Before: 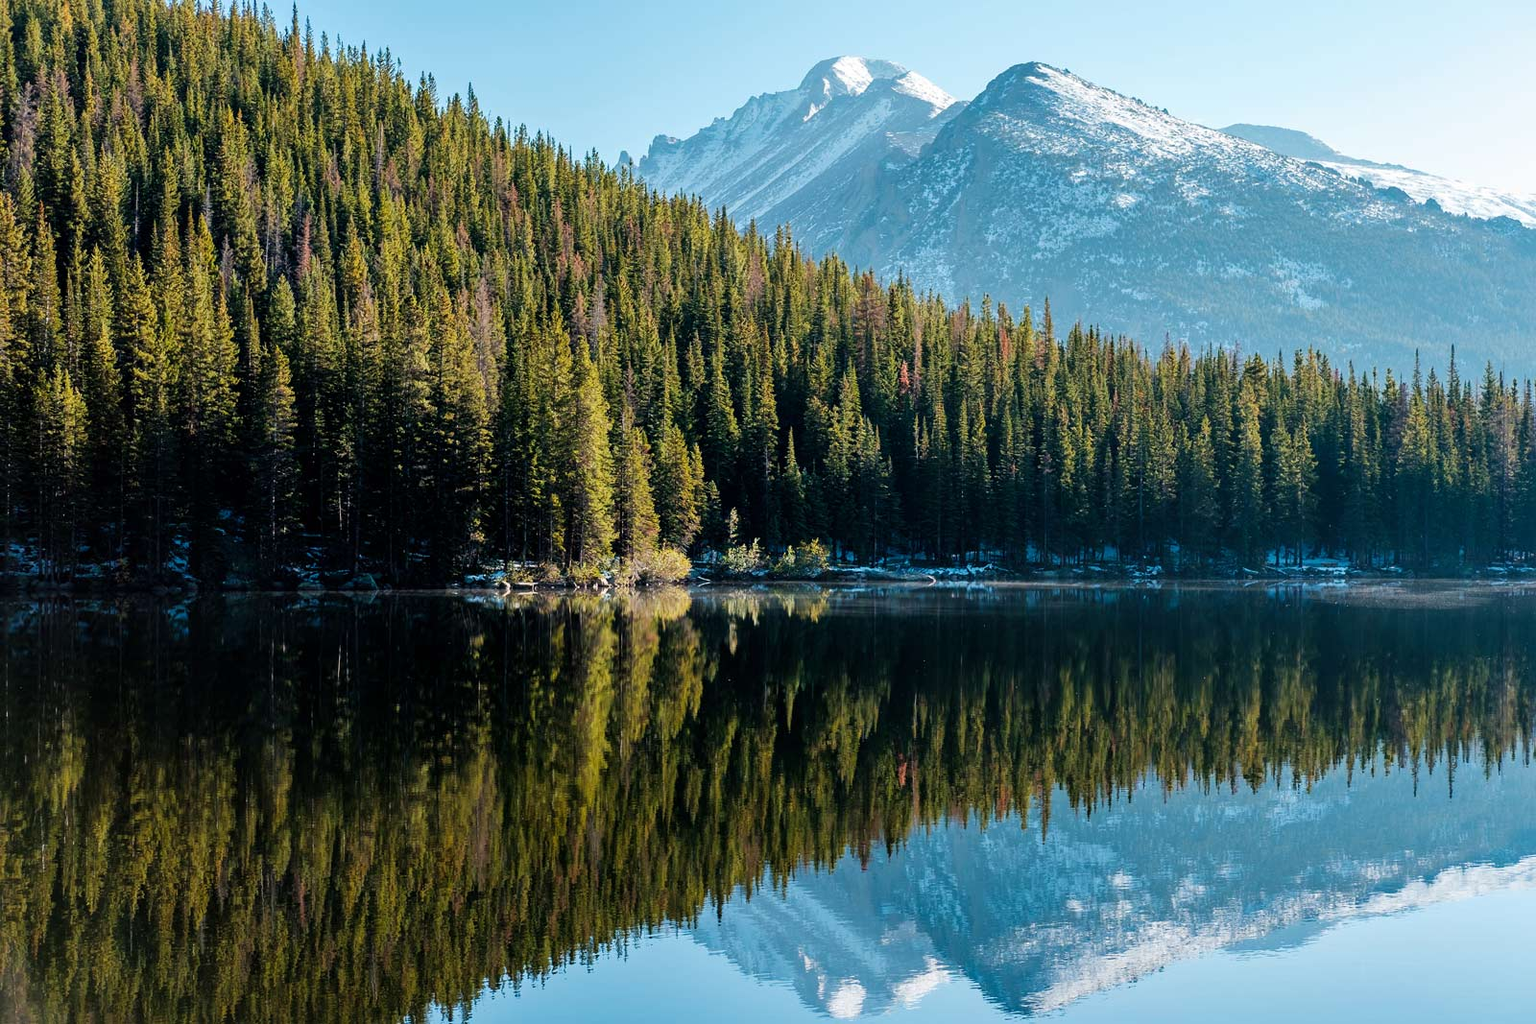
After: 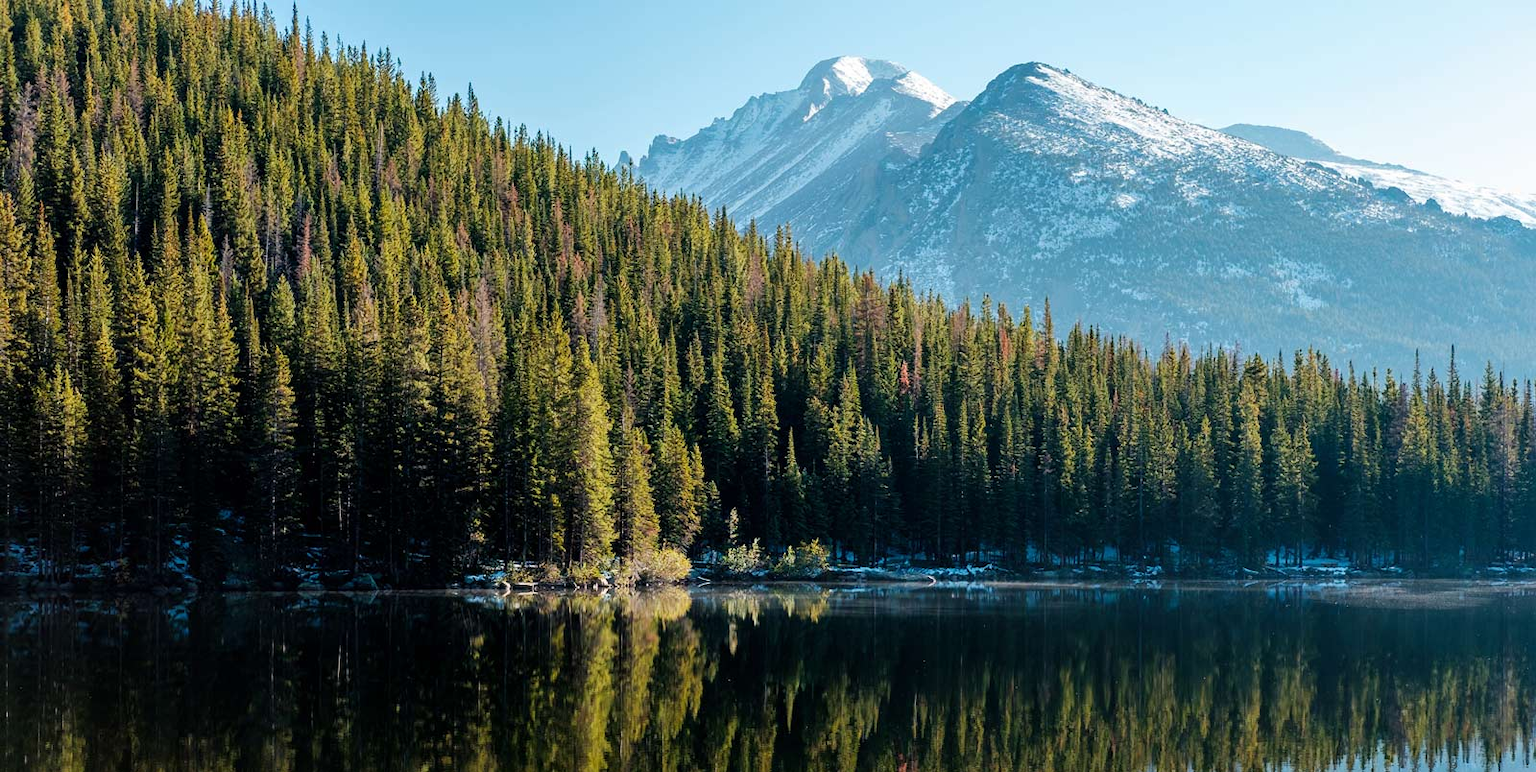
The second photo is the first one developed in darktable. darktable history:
crop: bottom 24.463%
